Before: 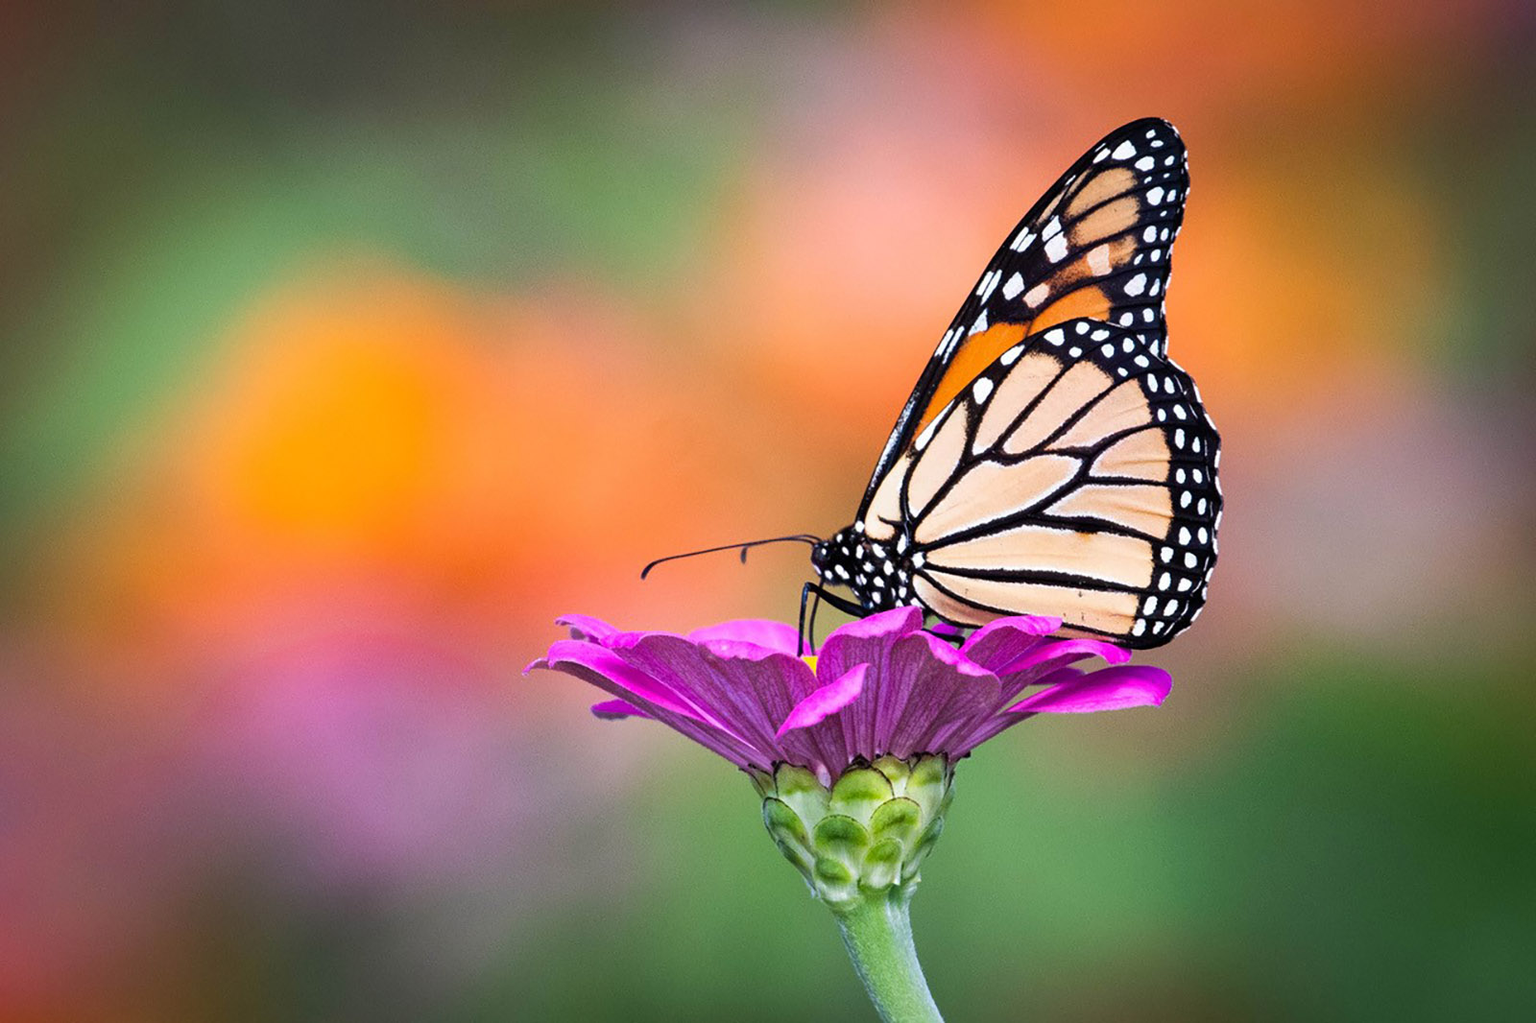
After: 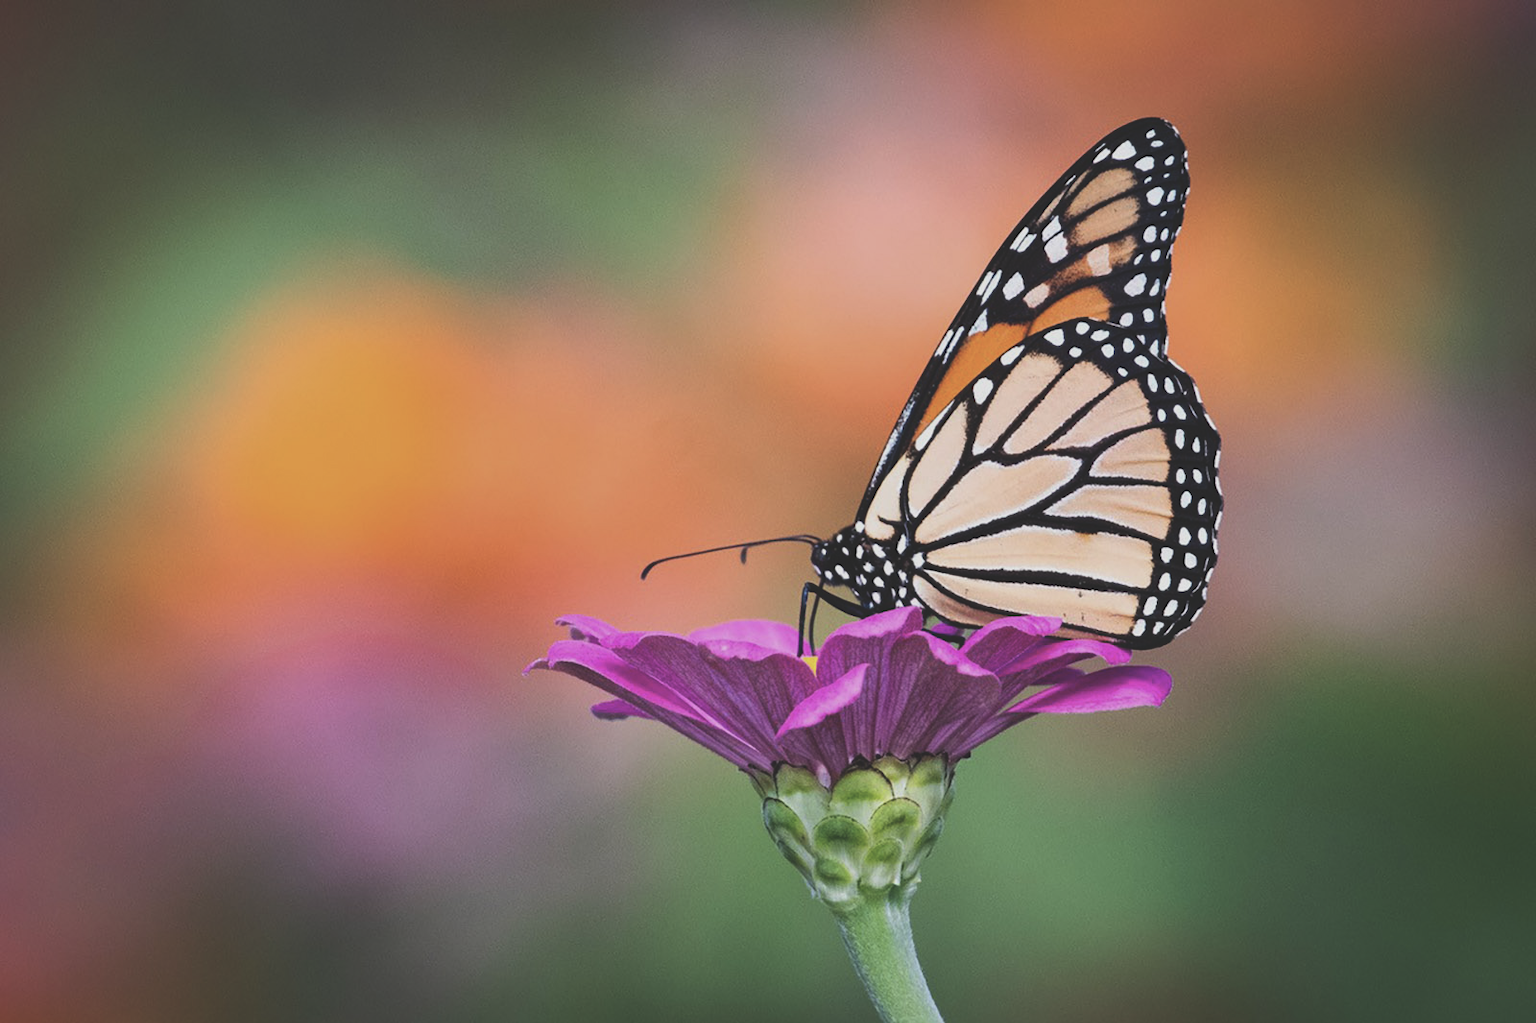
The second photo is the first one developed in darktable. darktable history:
exposure: black level correction -0.038, exposure -0.497 EV, compensate highlight preservation false
contrast brightness saturation: contrast 0.114, saturation -0.173
